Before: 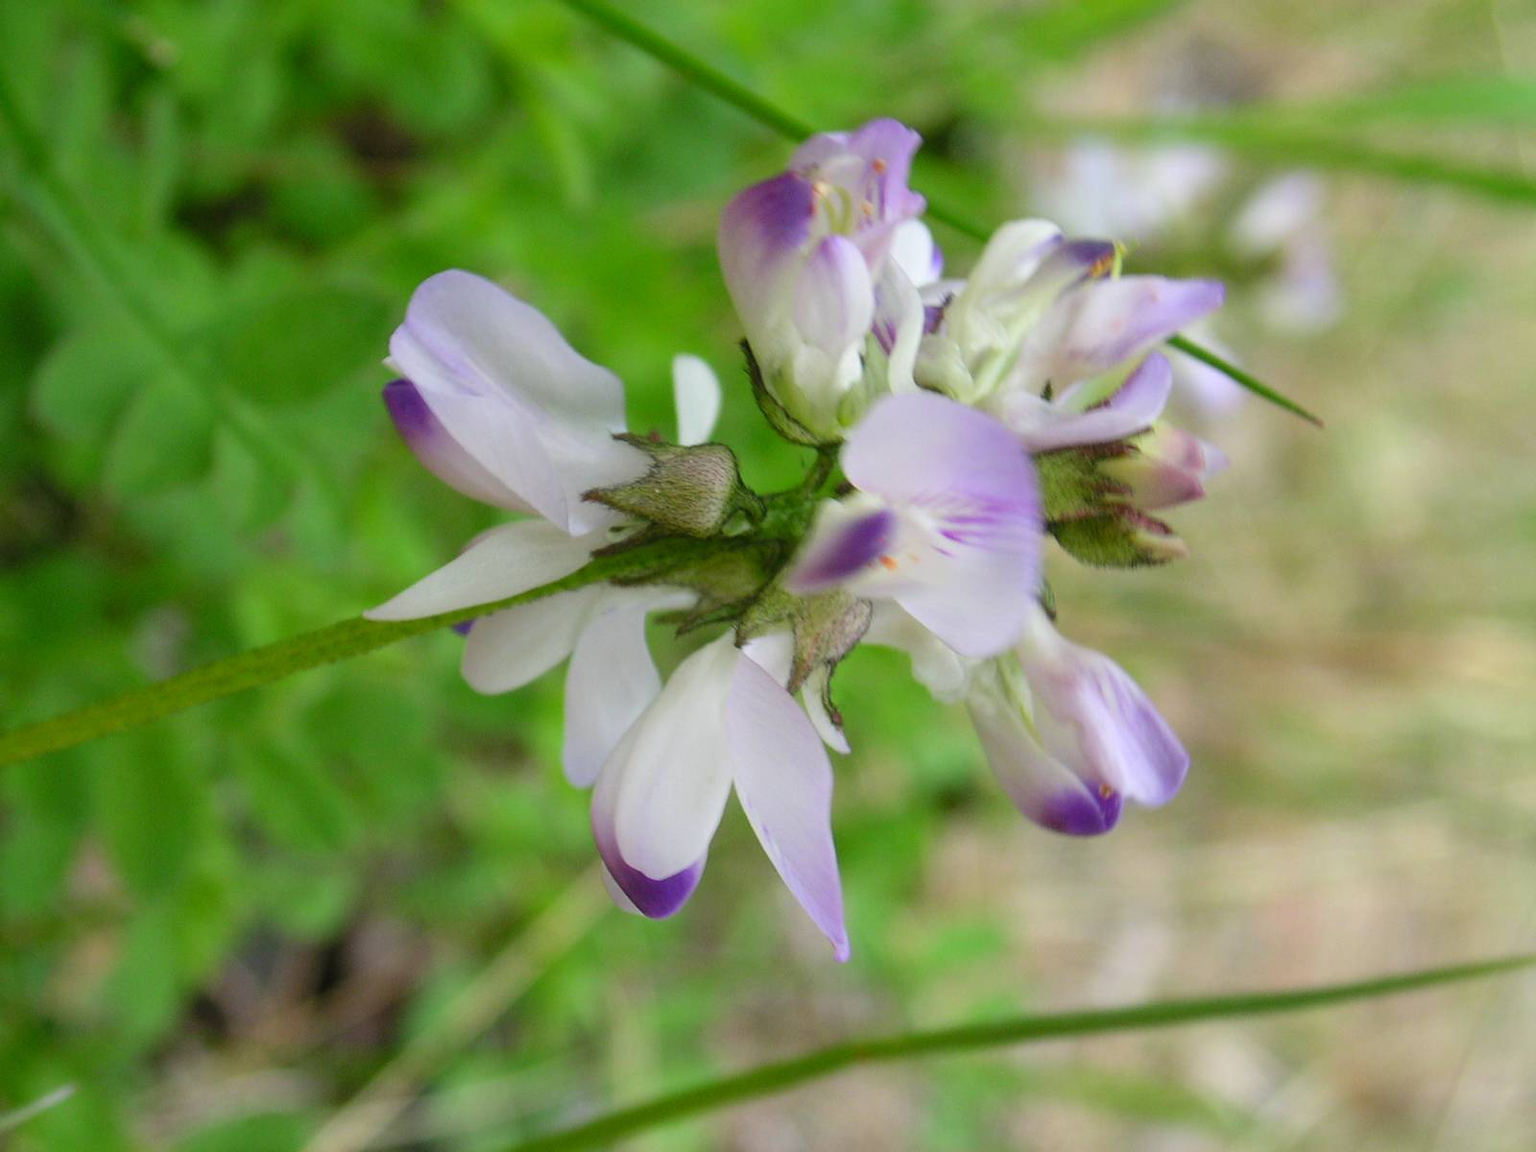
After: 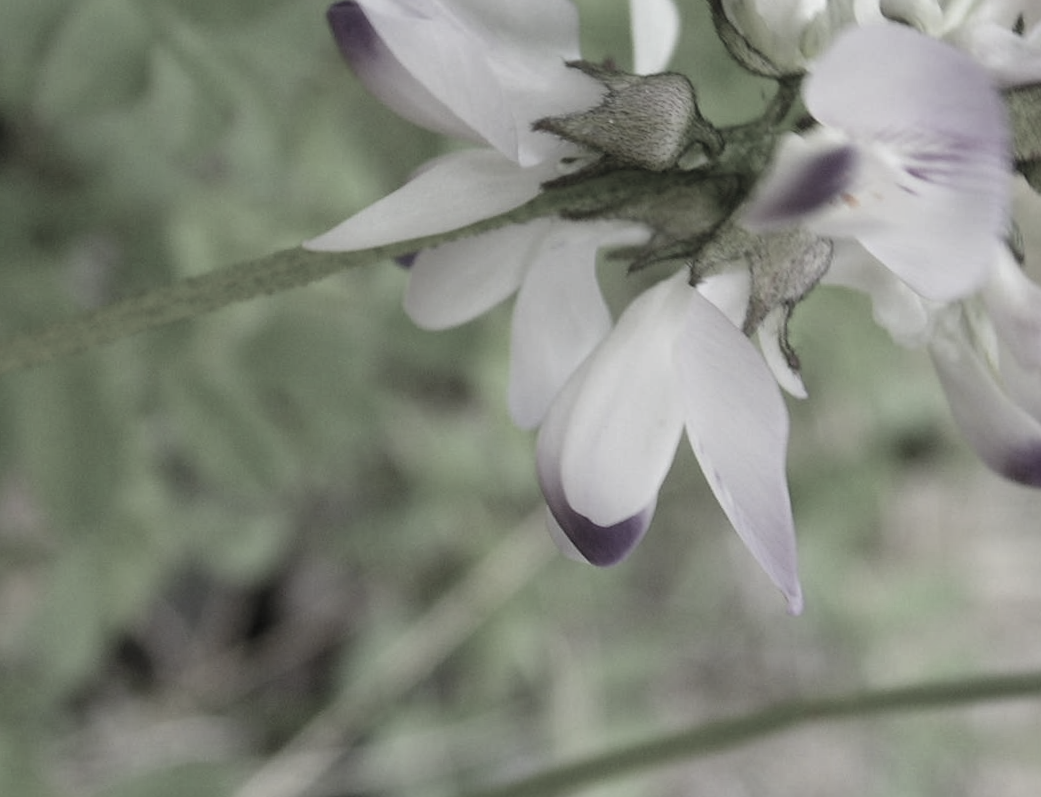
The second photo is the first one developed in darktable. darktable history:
local contrast: mode bilateral grid, contrast 14, coarseness 37, detail 104%, midtone range 0.2
crop and rotate: angle -1.03°, left 3.643%, top 31.945%, right 29.701%
color correction: highlights b* 0.058, saturation 0.21
